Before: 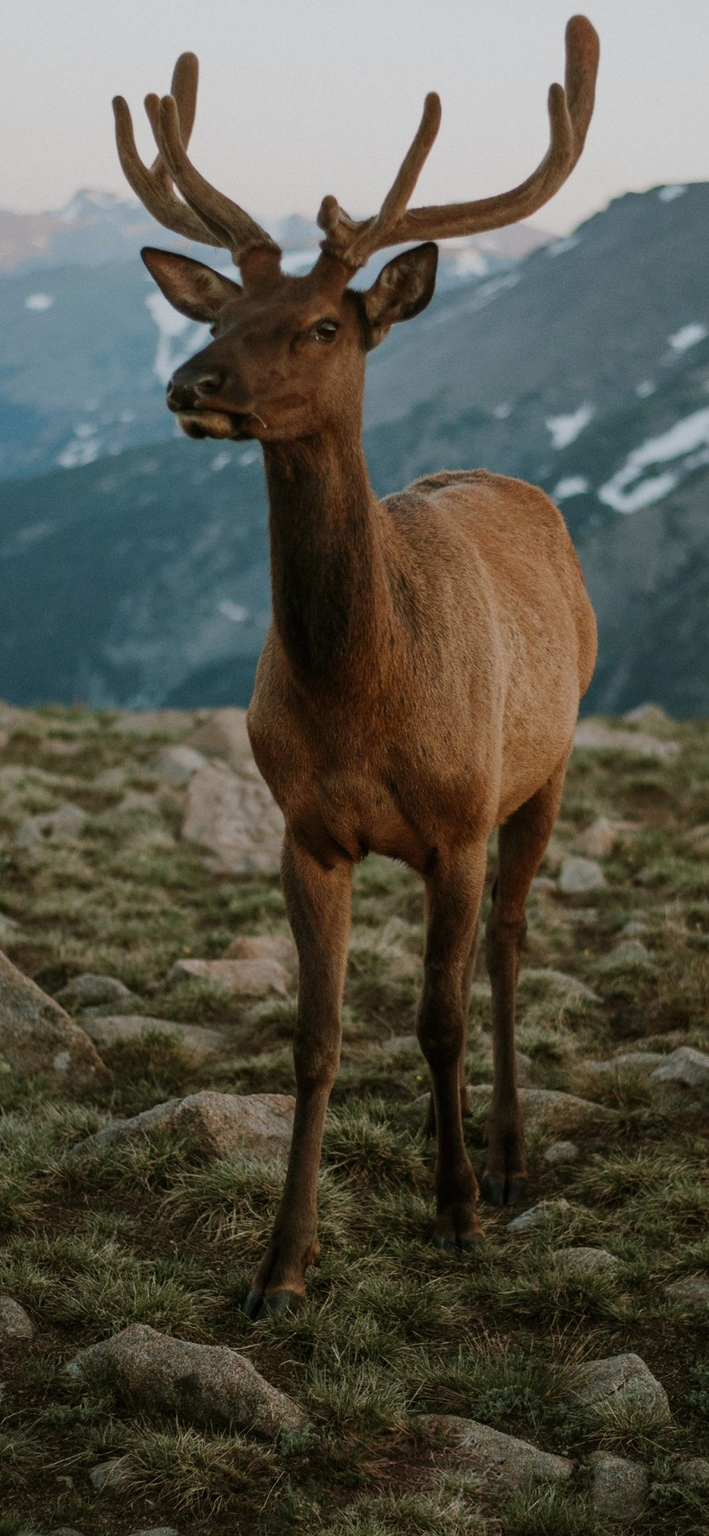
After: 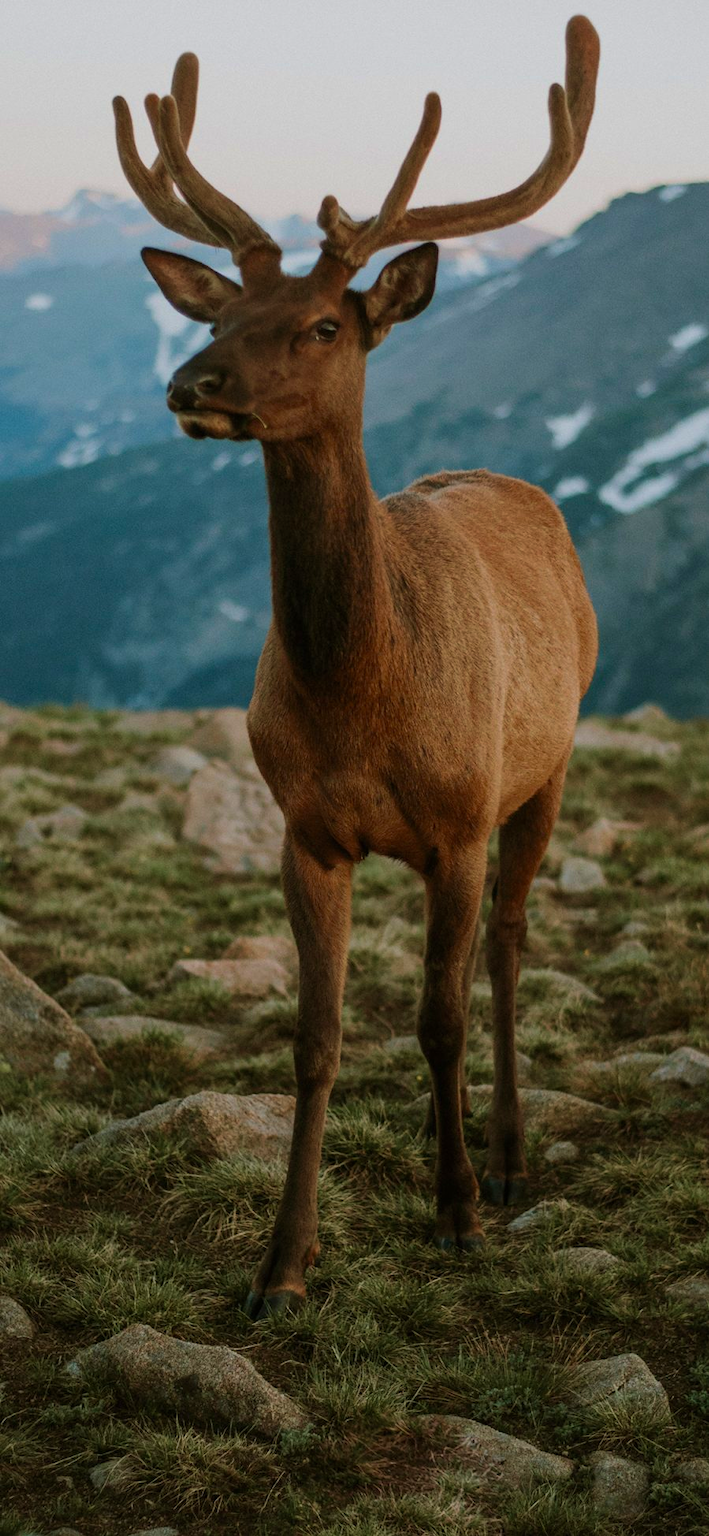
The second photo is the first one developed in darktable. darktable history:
contrast brightness saturation: saturation 0.176
velvia: on, module defaults
